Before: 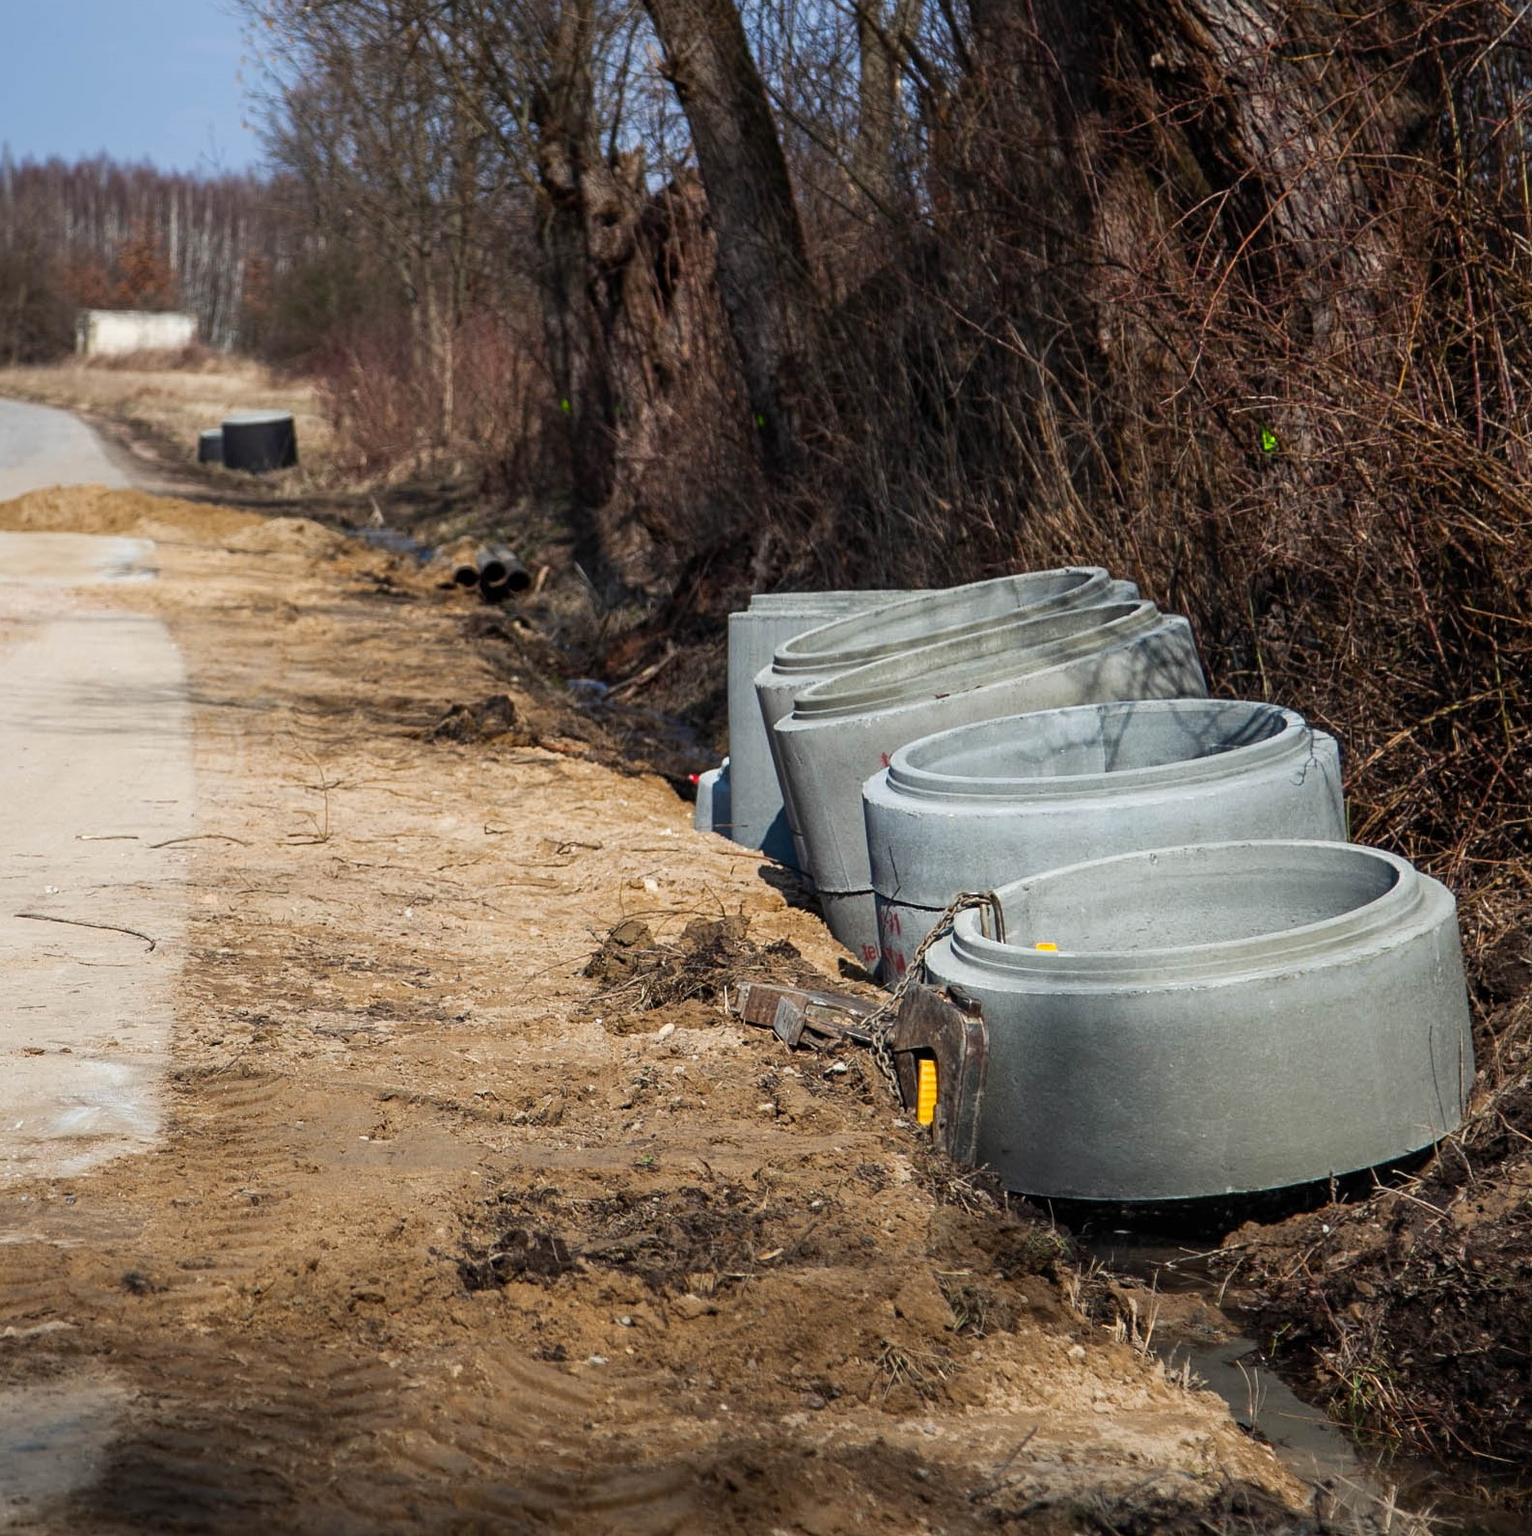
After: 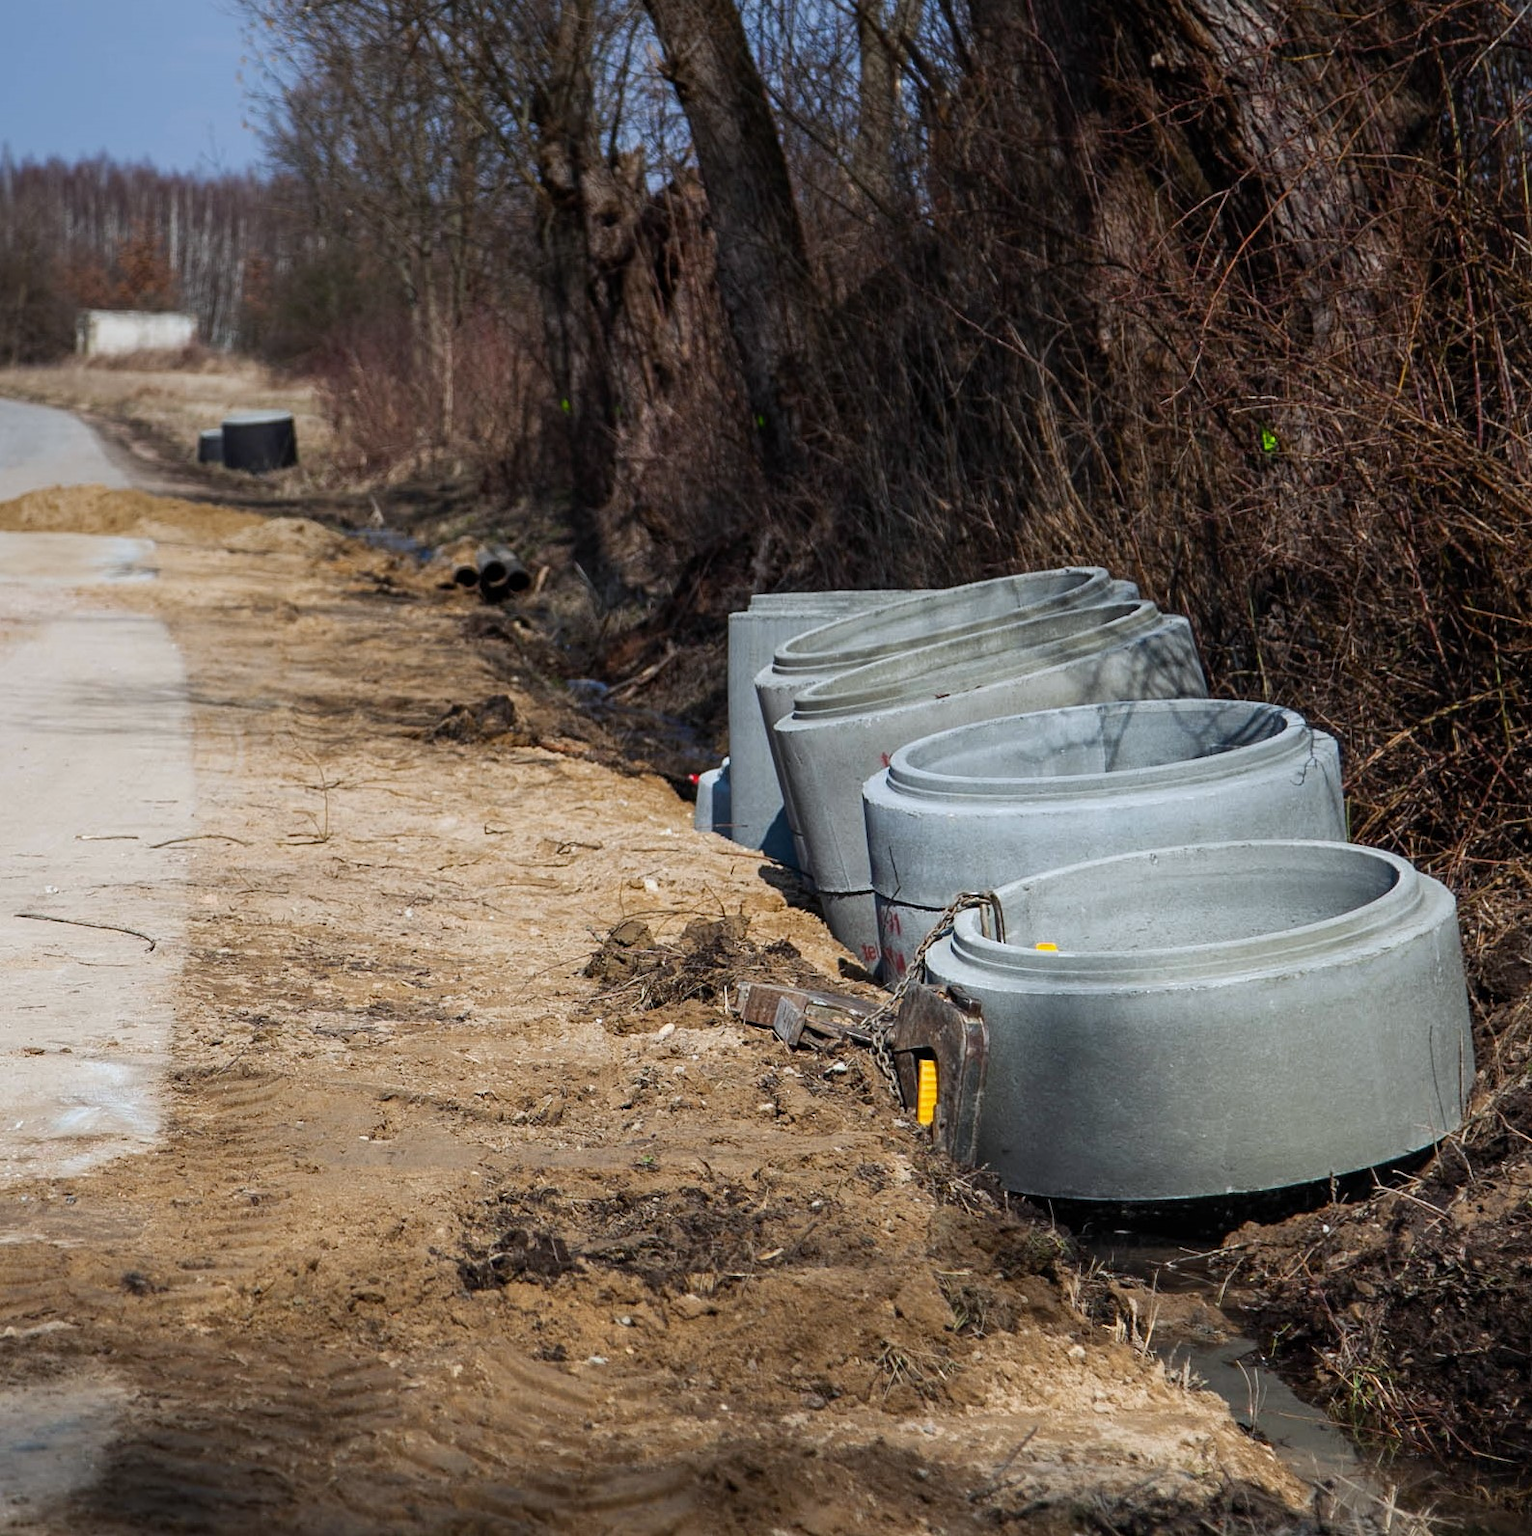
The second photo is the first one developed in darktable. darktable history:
exposure: exposure 0.2 EV, compensate highlight preservation false
white balance: red 0.976, blue 1.04
graduated density: rotation -0.352°, offset 57.64
